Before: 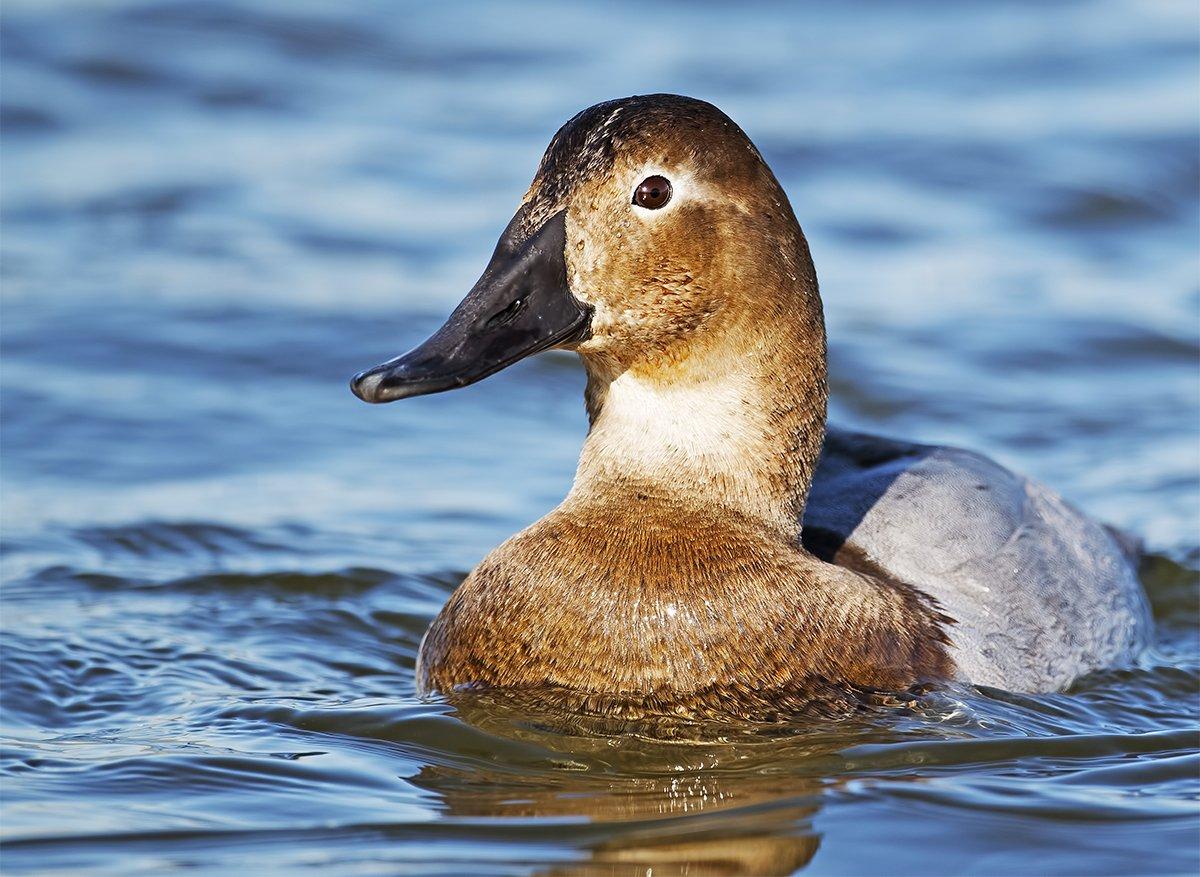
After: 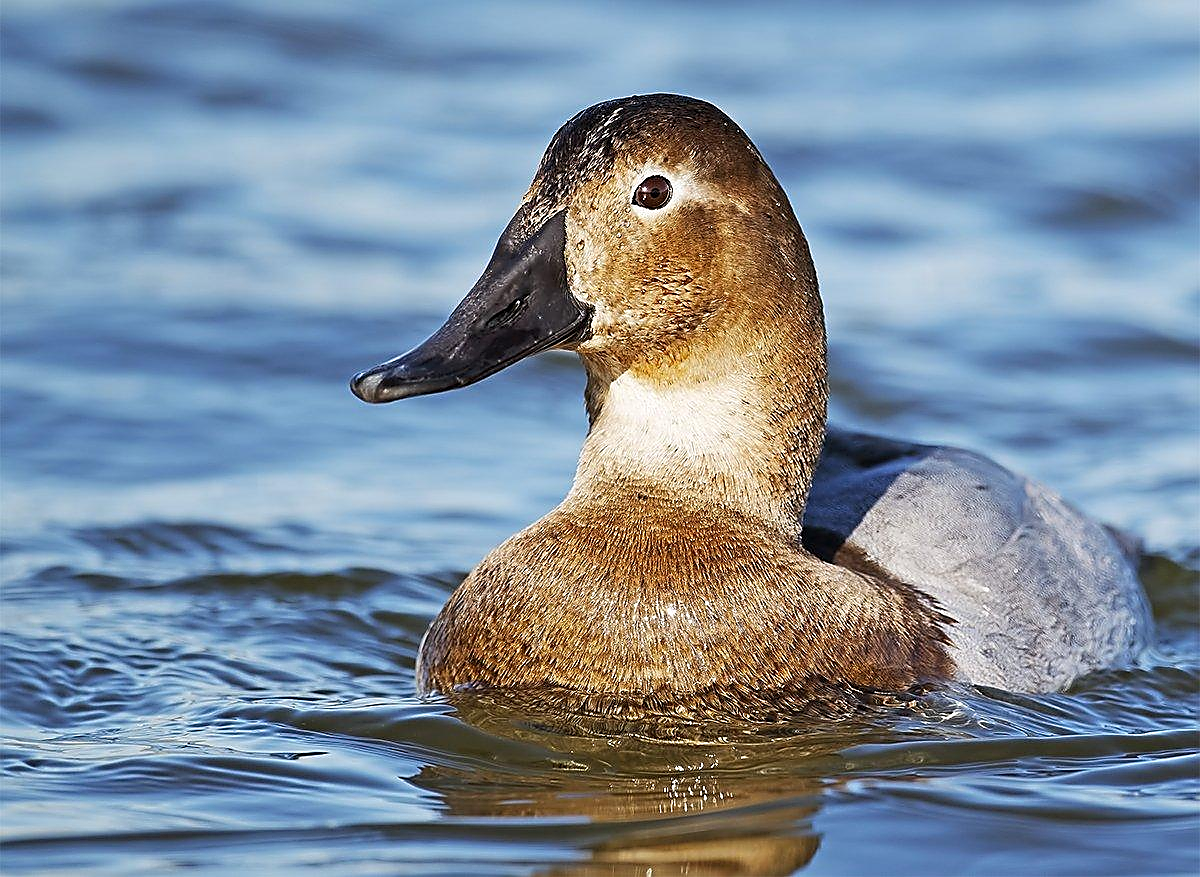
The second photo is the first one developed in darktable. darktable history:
sharpen: radius 1.355, amount 1.249, threshold 0.77
